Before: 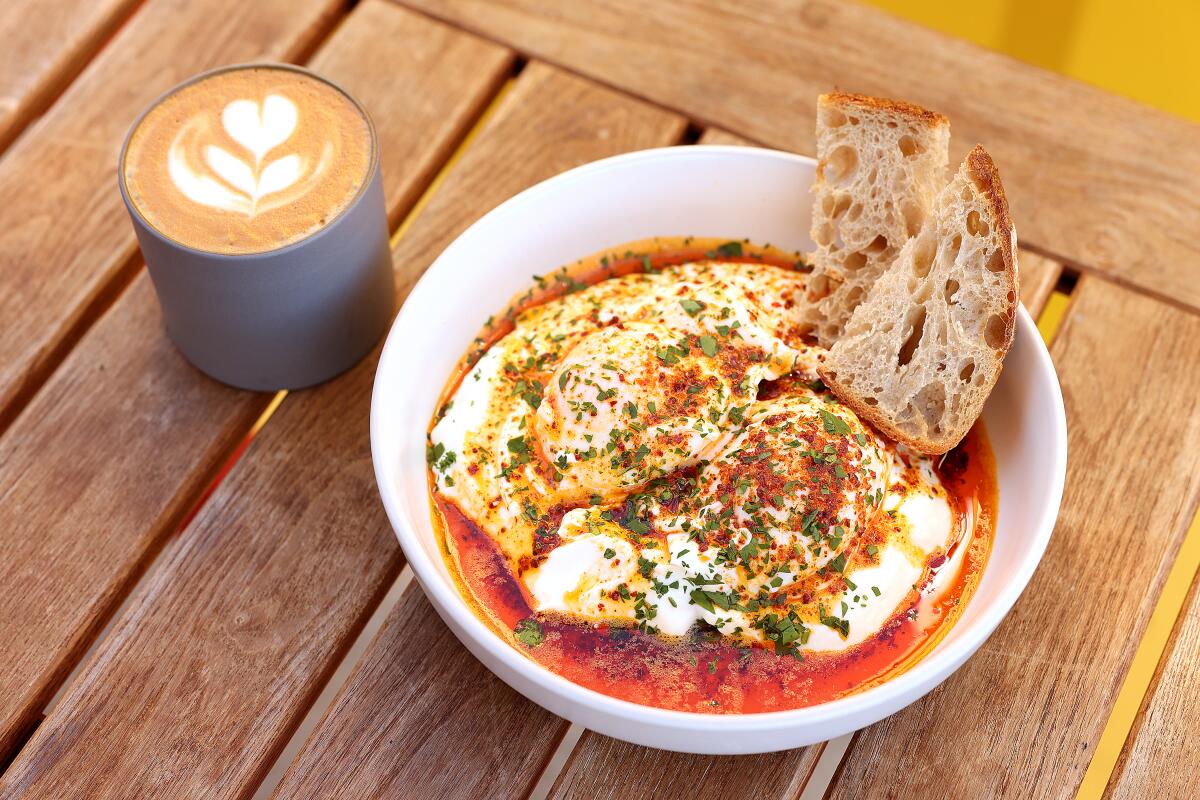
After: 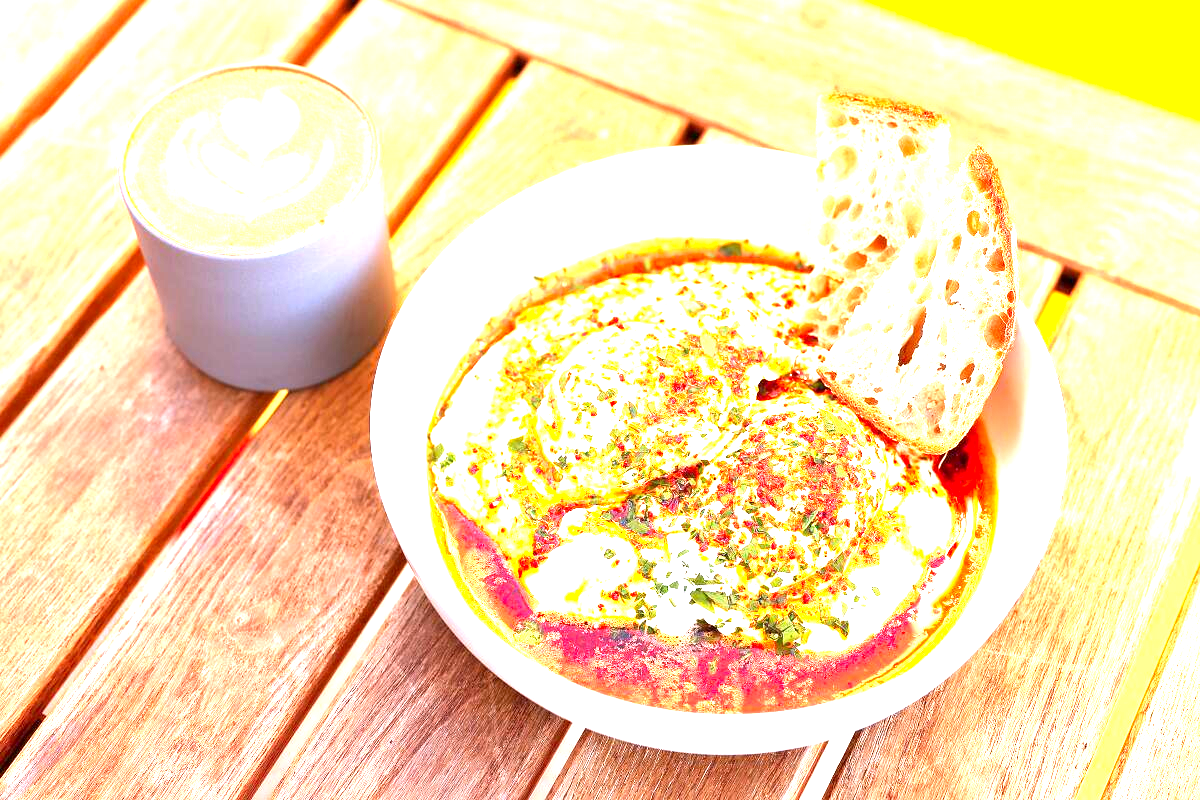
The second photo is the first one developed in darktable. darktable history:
color correction: highlights a* 3.03, highlights b* -1.06, shadows a* -0.117, shadows b* 1.83, saturation 0.975
exposure: exposure 2.185 EV, compensate highlight preservation false
contrast brightness saturation: contrast 0.043, saturation 0.155
